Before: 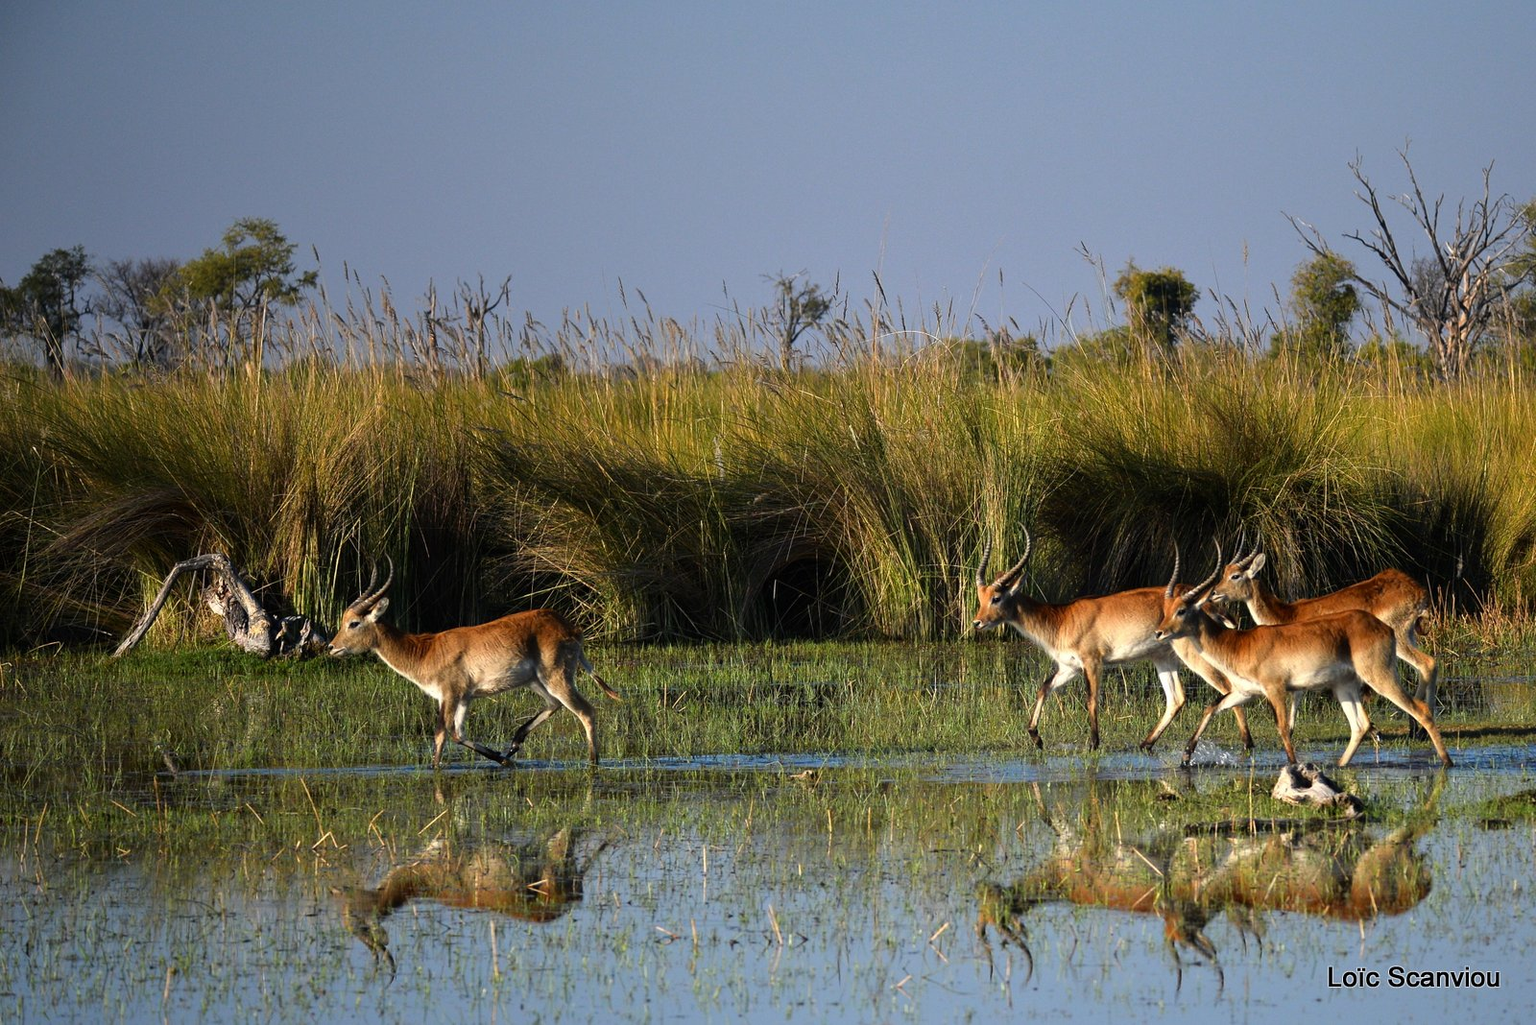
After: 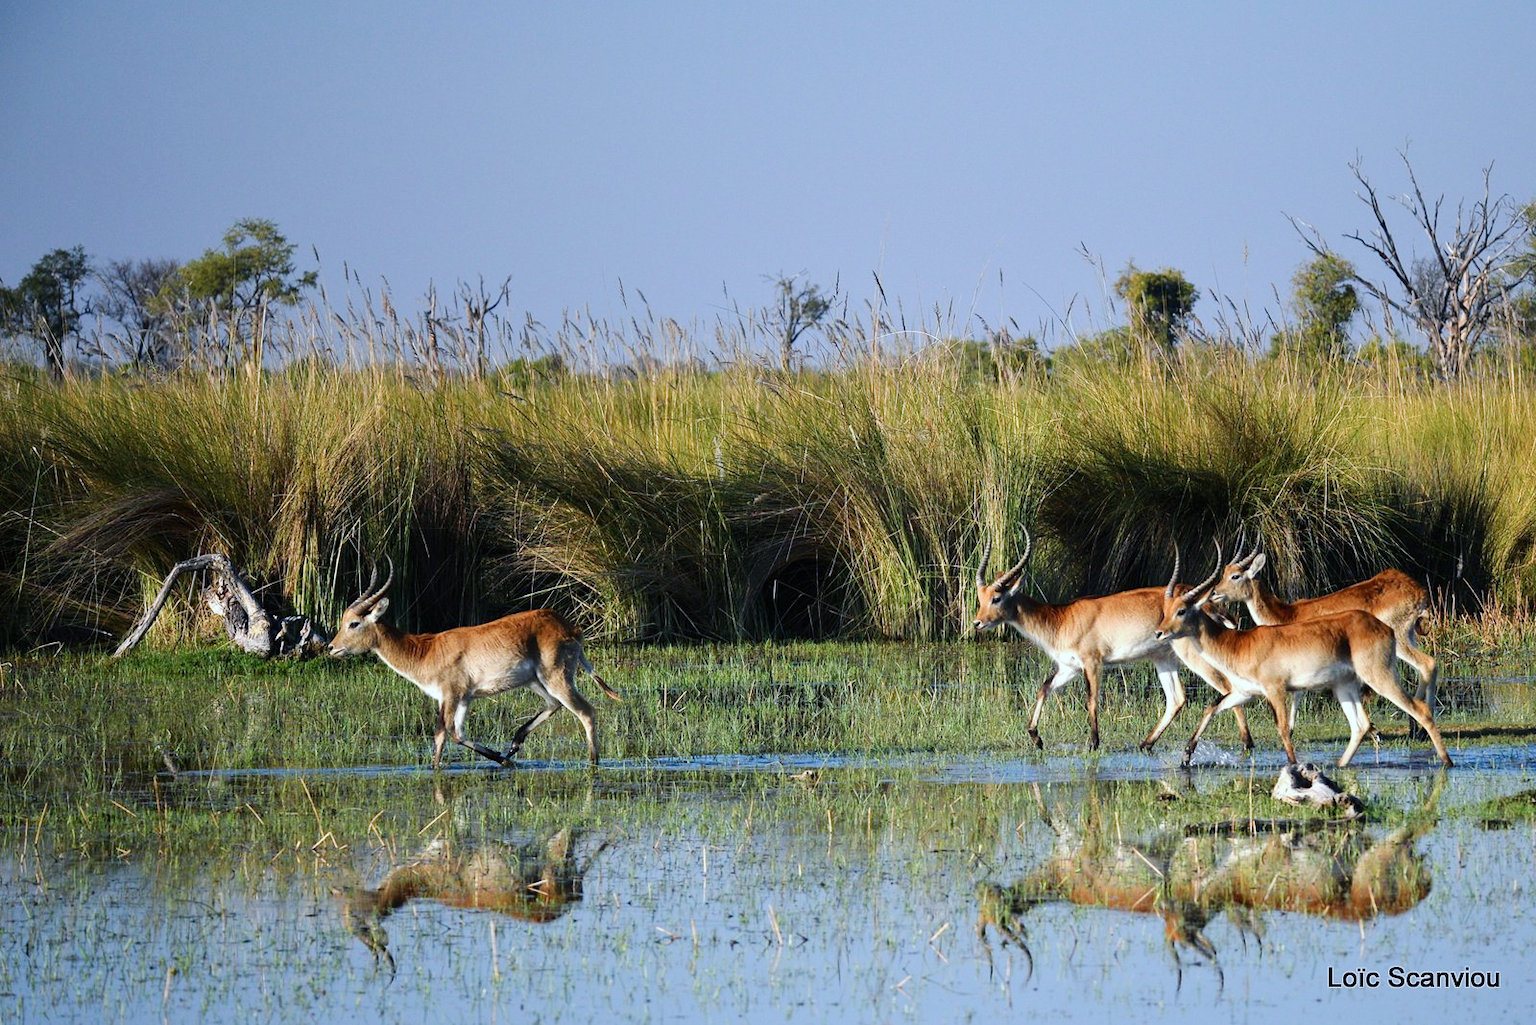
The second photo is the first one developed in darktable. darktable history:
color calibration: x 0.38, y 0.39, temperature 4084.91 K, gamut compression 1.66
tone curve: curves: ch0 [(0, 0) (0.526, 0.642) (1, 1)], preserve colors none
